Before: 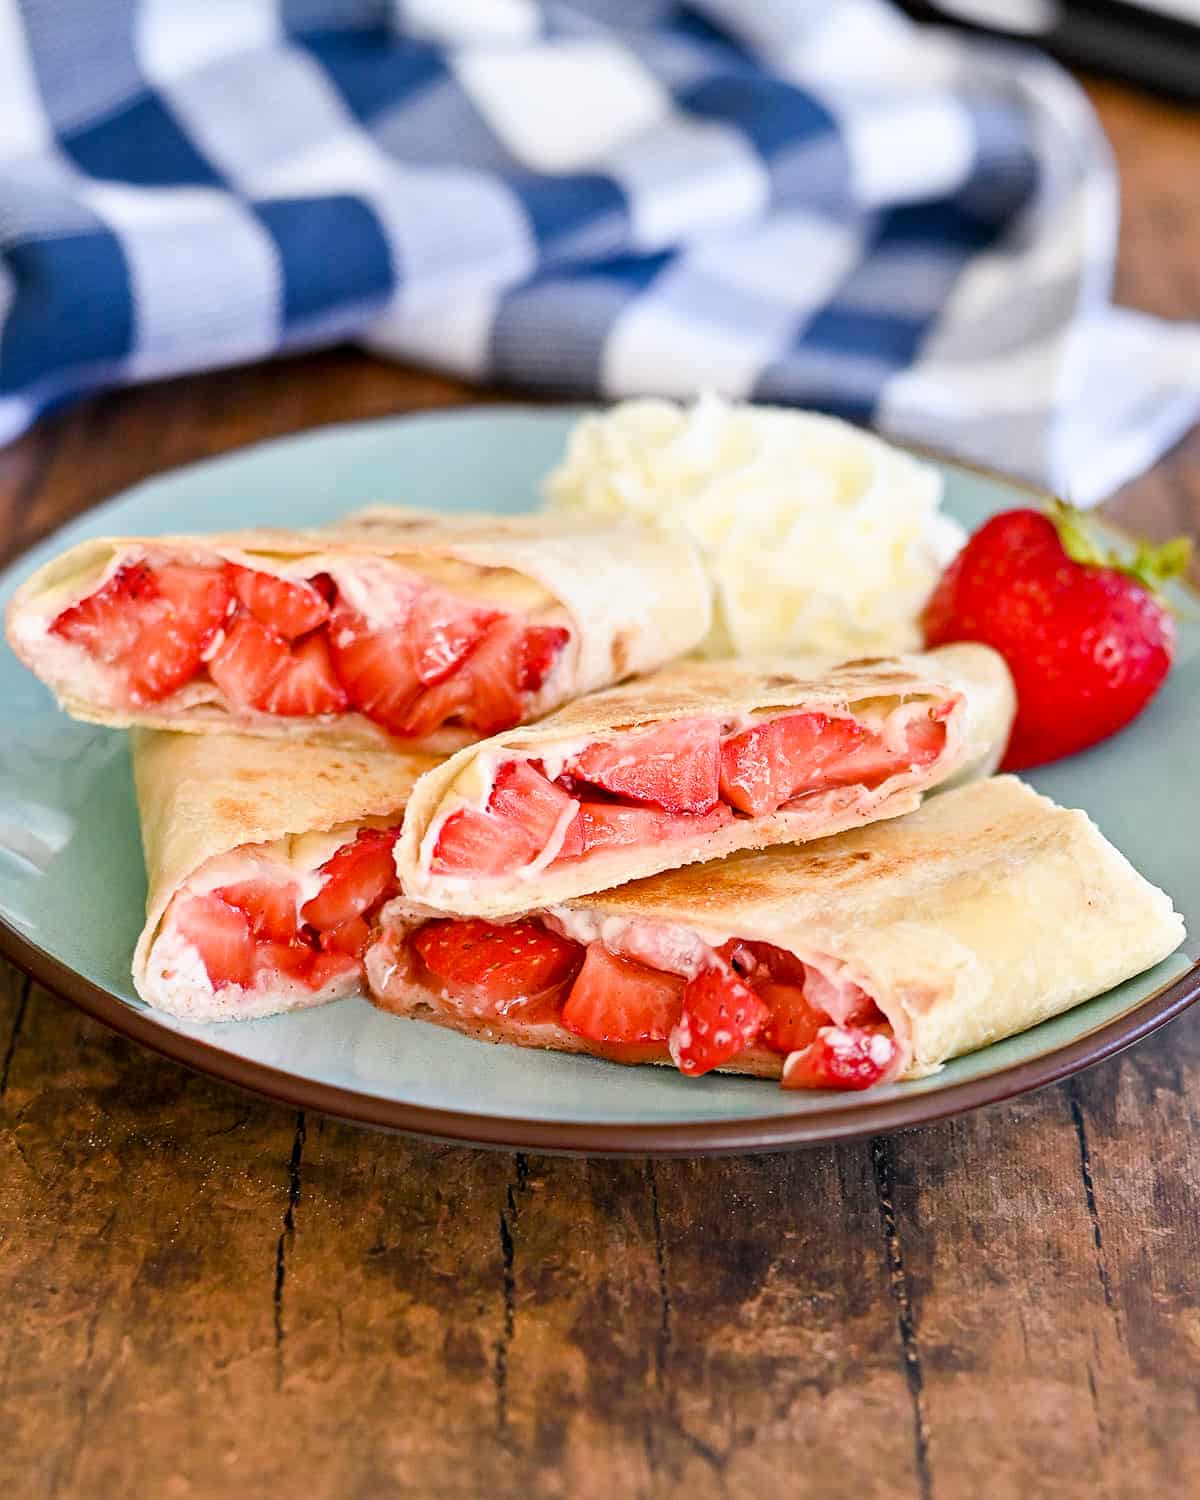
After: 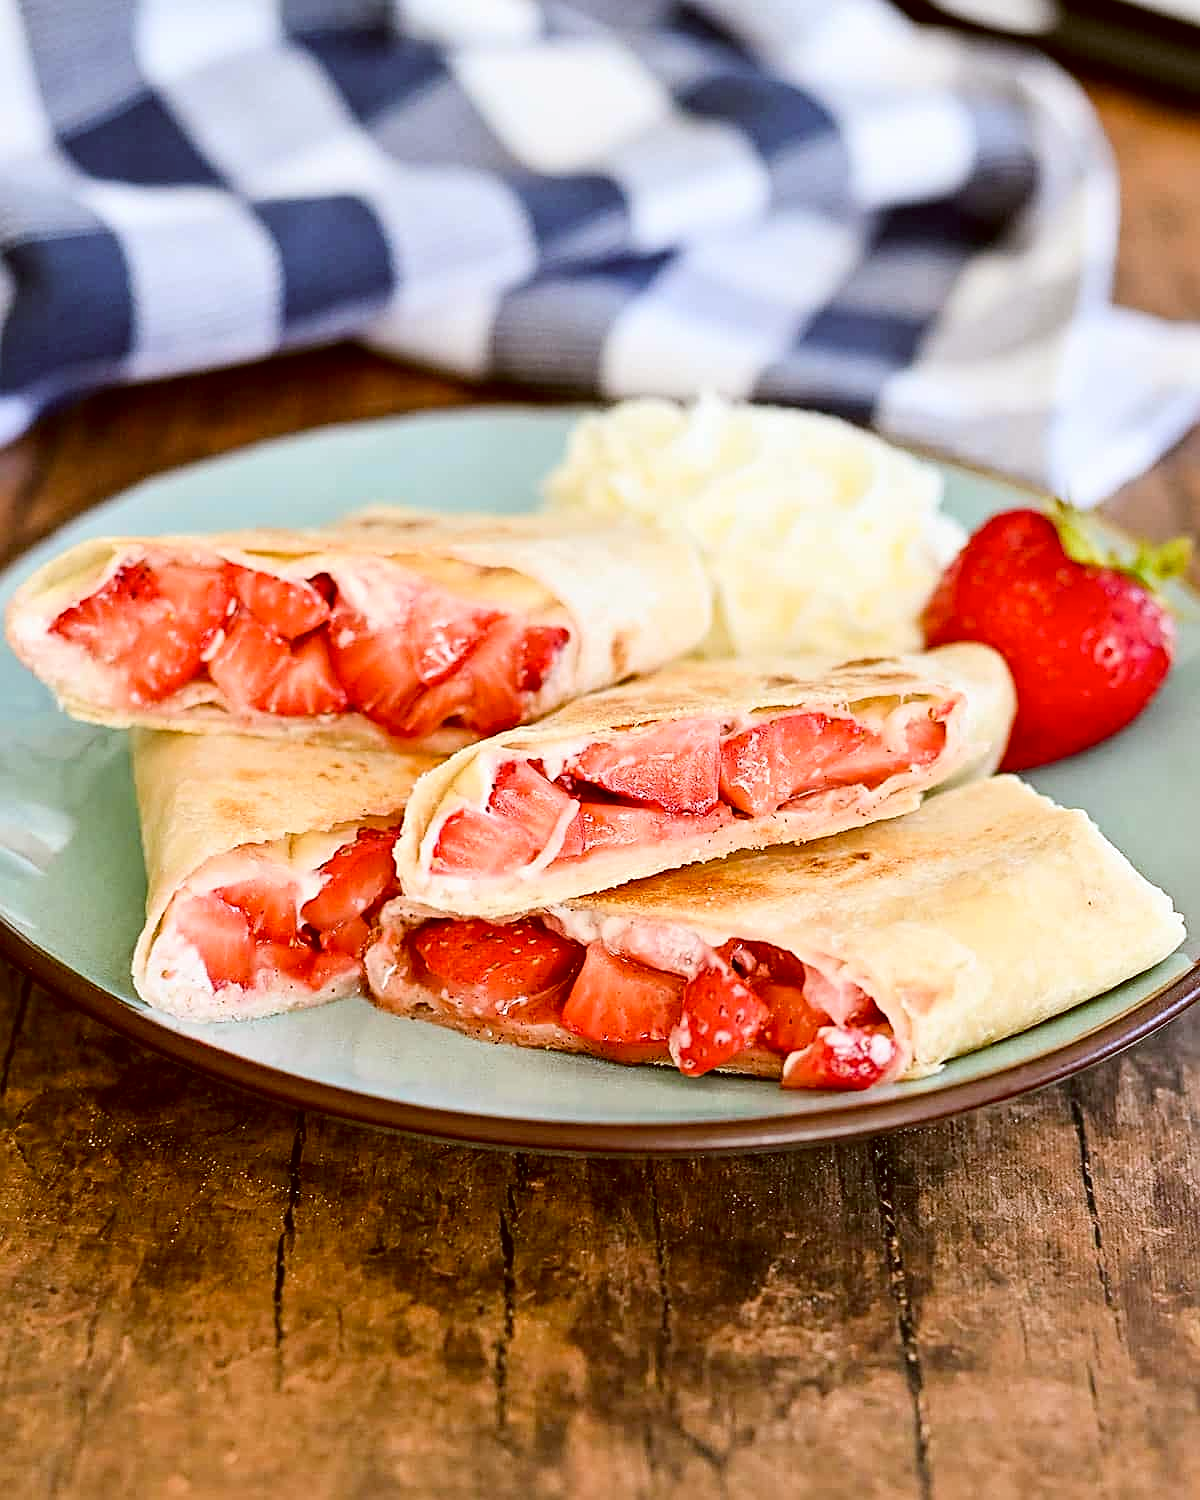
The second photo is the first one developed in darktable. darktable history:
sharpen: on, module defaults
tone curve: curves: ch0 [(0.021, 0) (0.104, 0.052) (0.496, 0.526) (0.737, 0.783) (1, 1)], color space Lab, independent channels, preserve colors none
color correction: highlights a* -0.617, highlights b* 0.154, shadows a* 4.65, shadows b* 20.37
